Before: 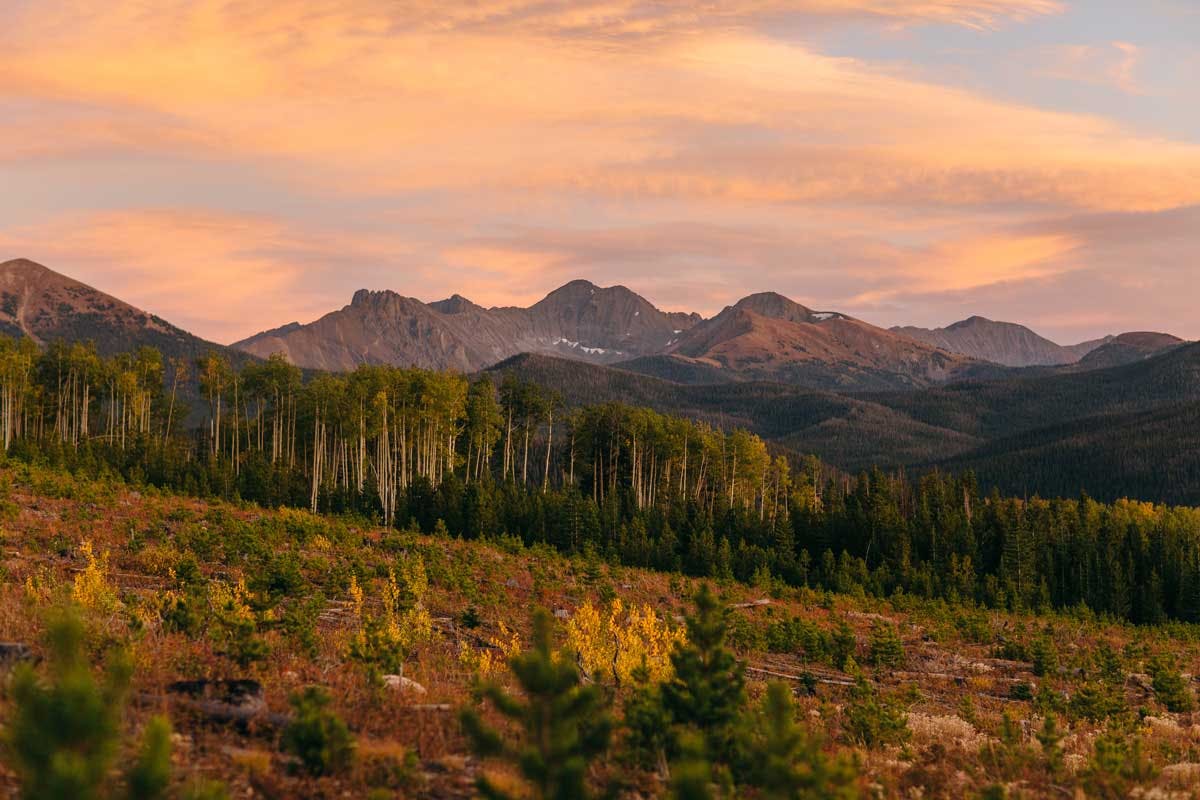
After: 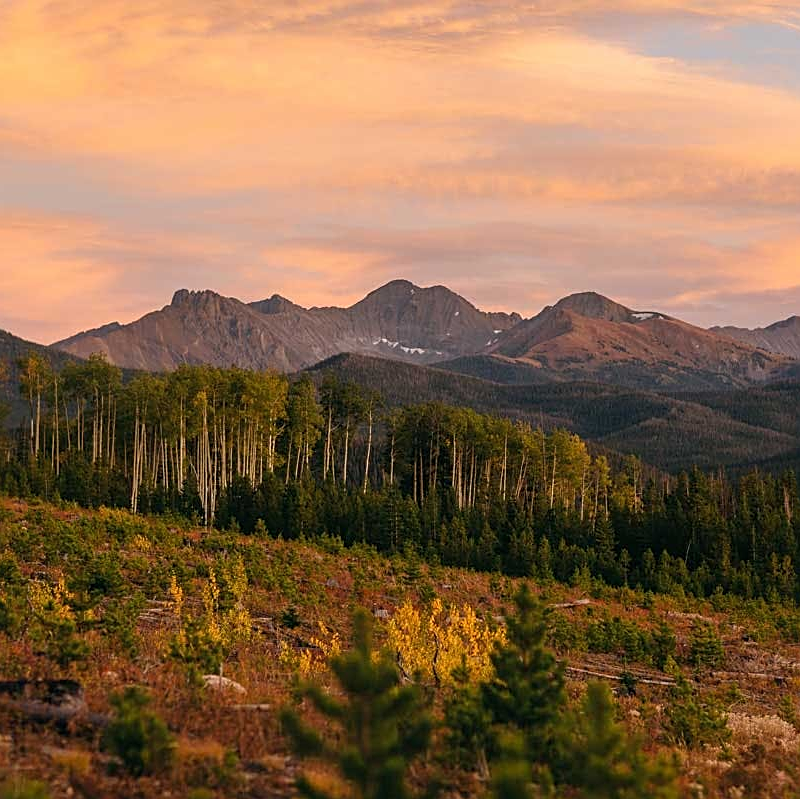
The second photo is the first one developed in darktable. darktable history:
crop and rotate: left 15.071%, right 18.181%
sharpen: amount 0.491
